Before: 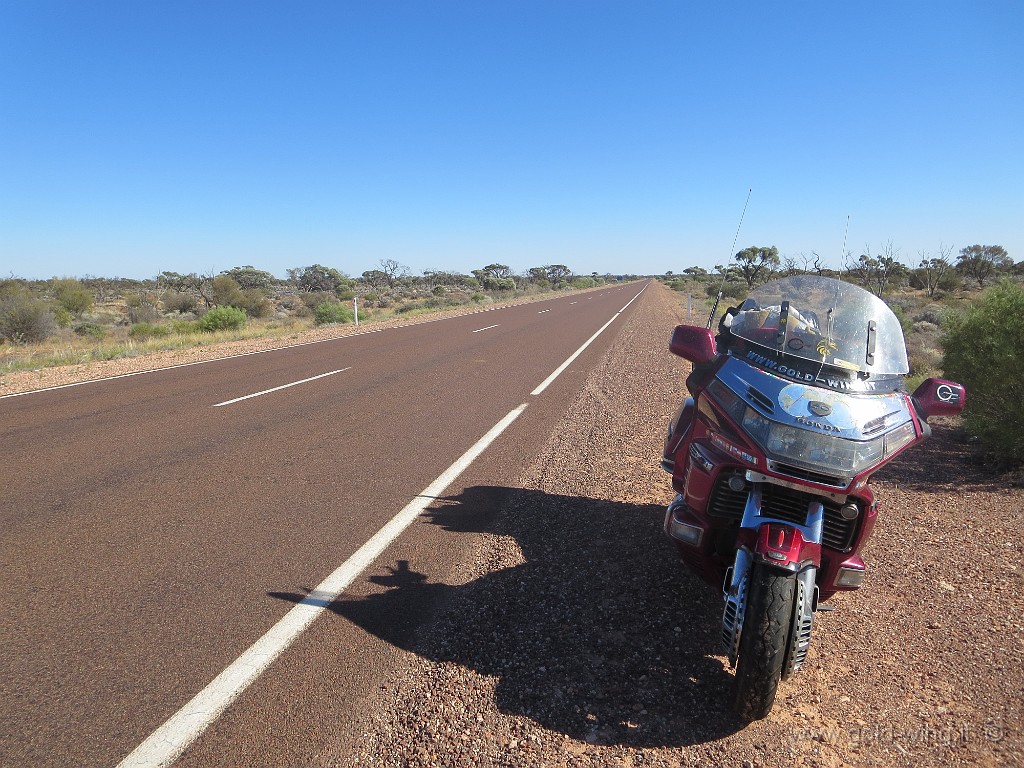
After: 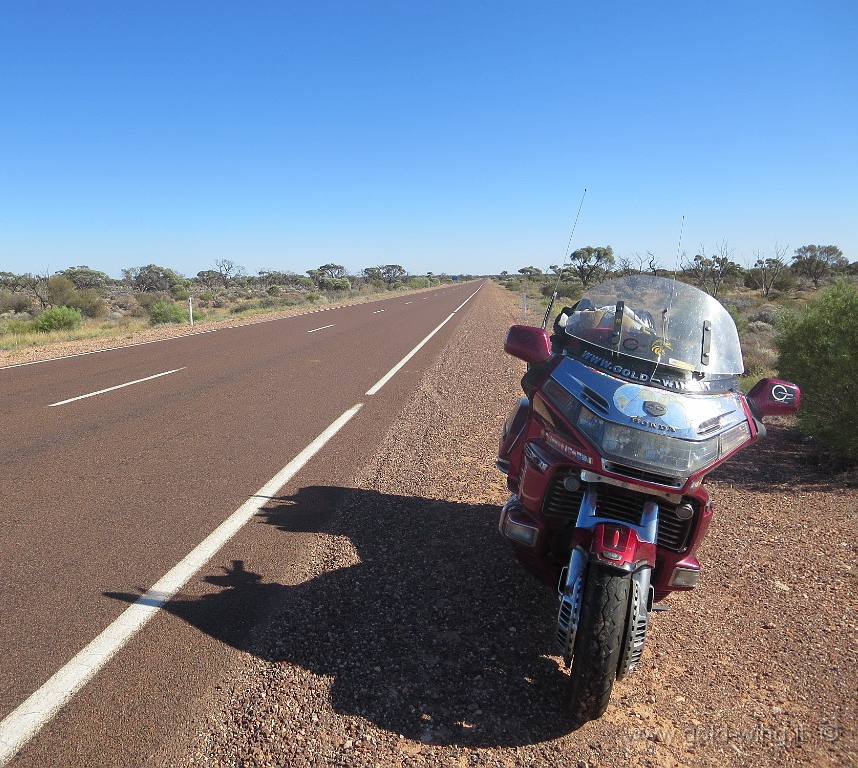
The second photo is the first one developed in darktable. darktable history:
crop: left 16.155%
